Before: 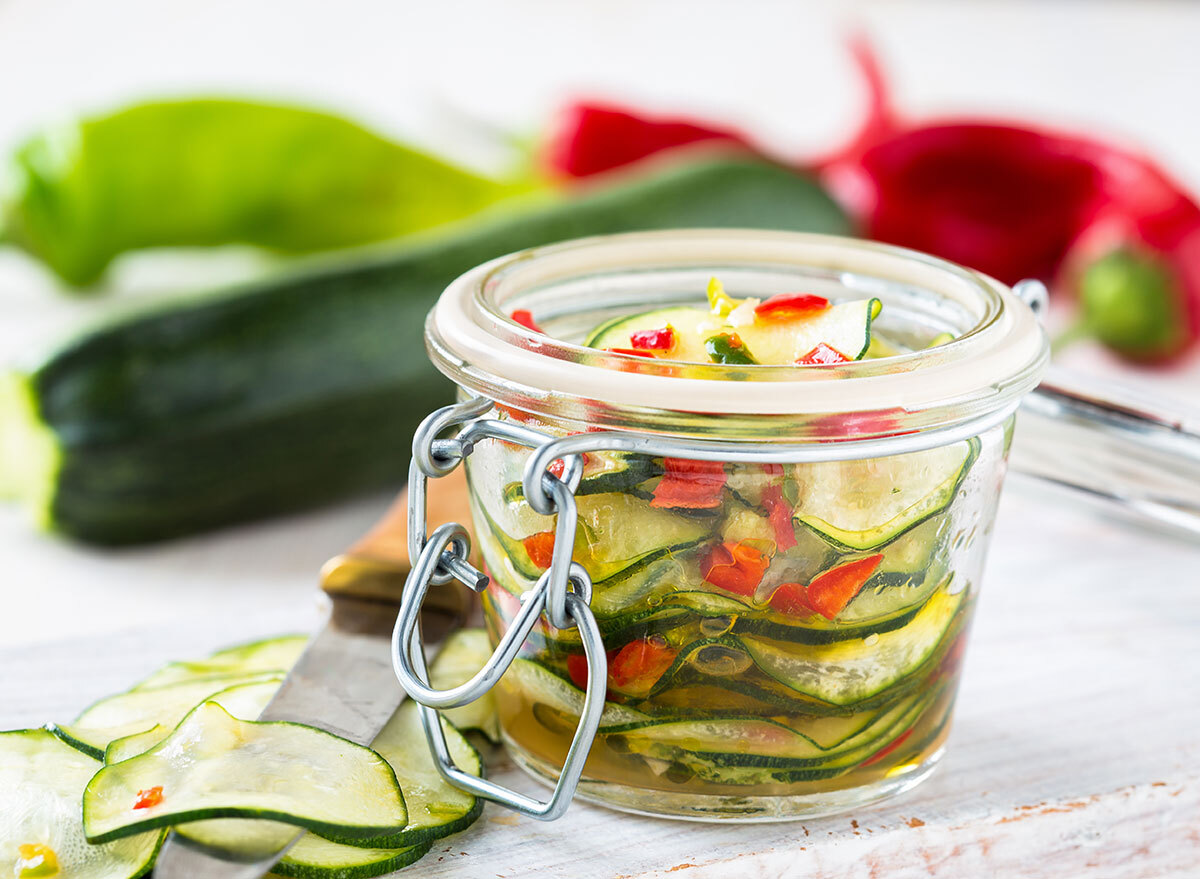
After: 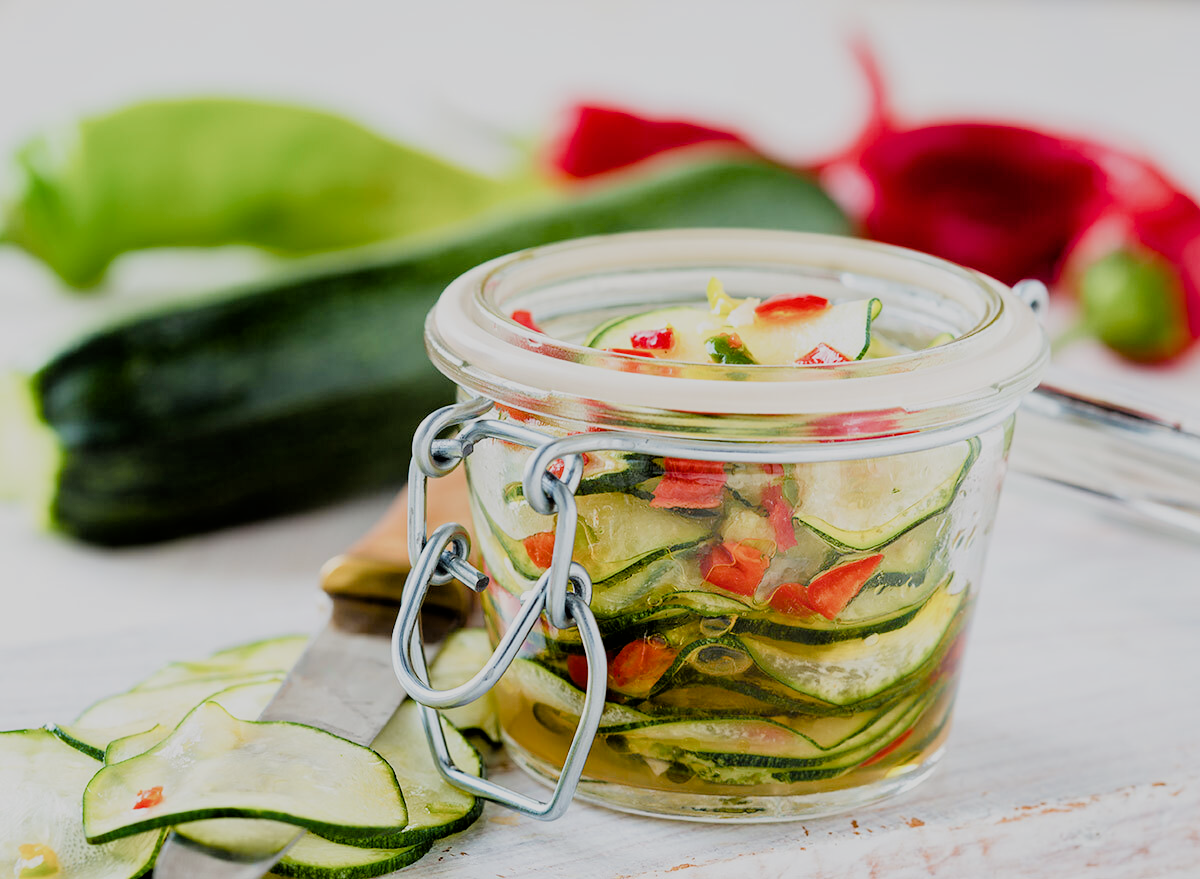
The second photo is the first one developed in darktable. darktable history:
color balance rgb: power › hue 63.15°, perceptual saturation grading › global saturation 20%, perceptual saturation grading › highlights -50.109%, perceptual saturation grading › shadows 31.031%, global vibrance 20%
filmic rgb: black relative exposure -4.62 EV, white relative exposure 4.78 EV, hardness 2.34, latitude 37%, contrast 1.048, highlights saturation mix 0.717%, shadows ↔ highlights balance 1.27%
